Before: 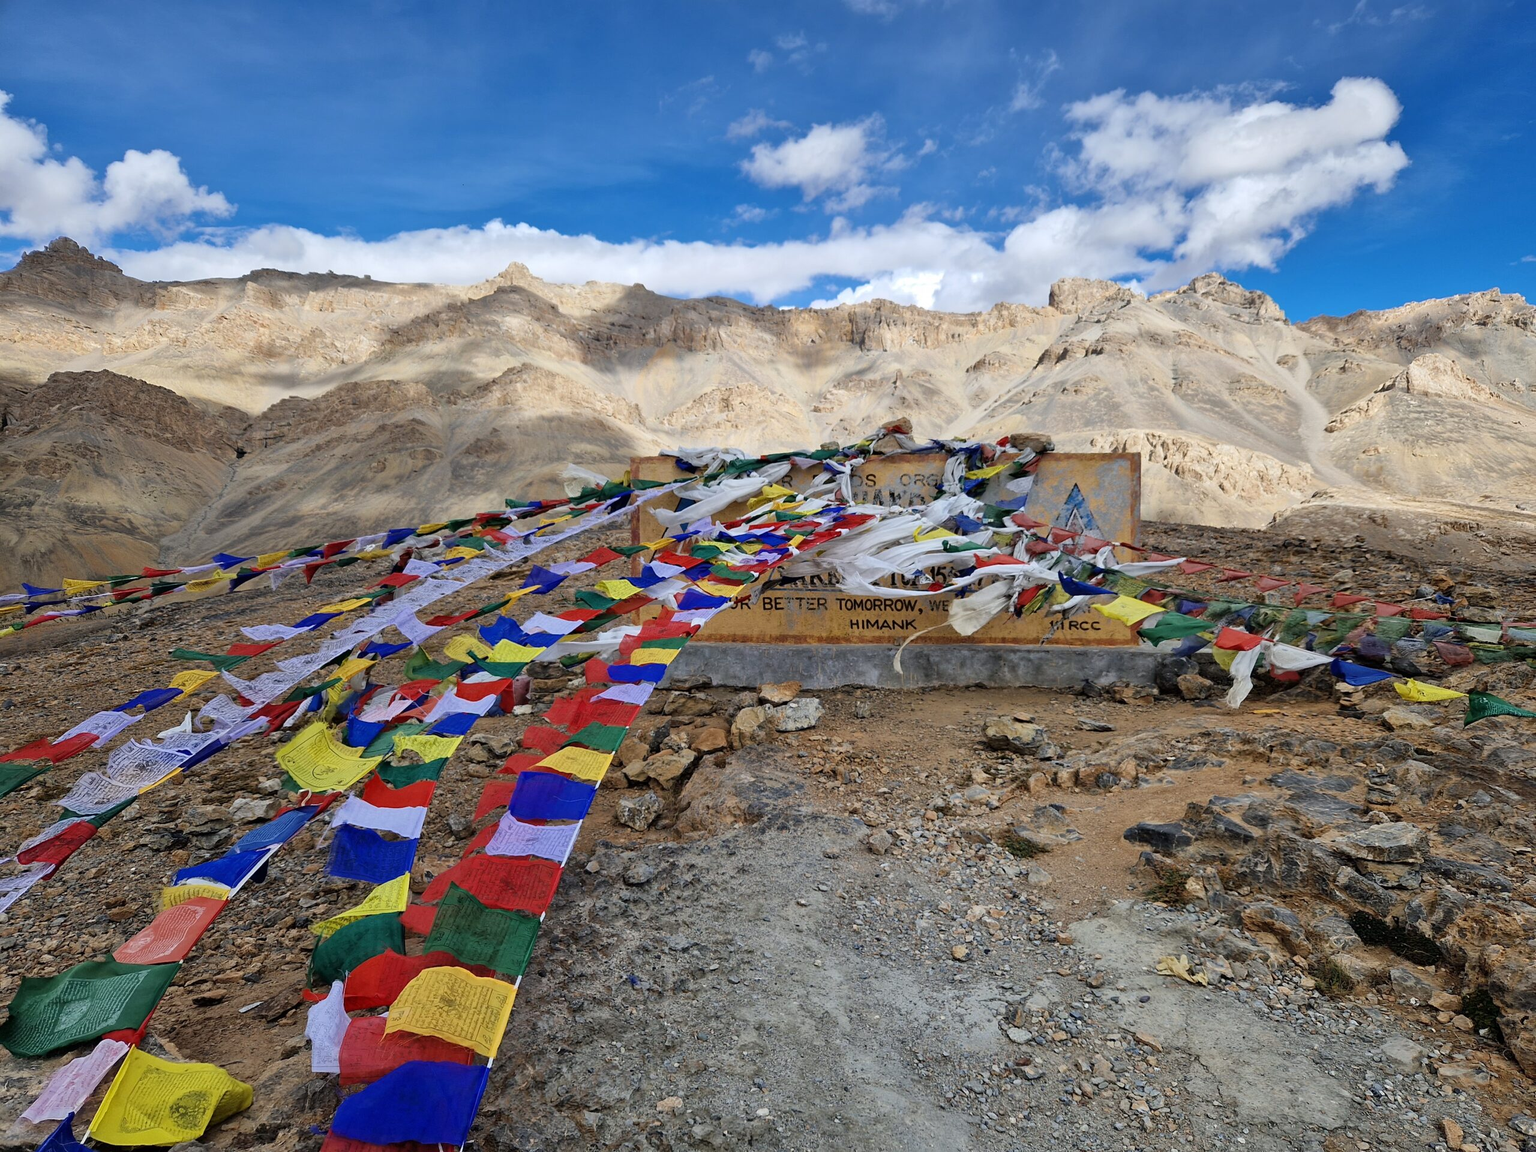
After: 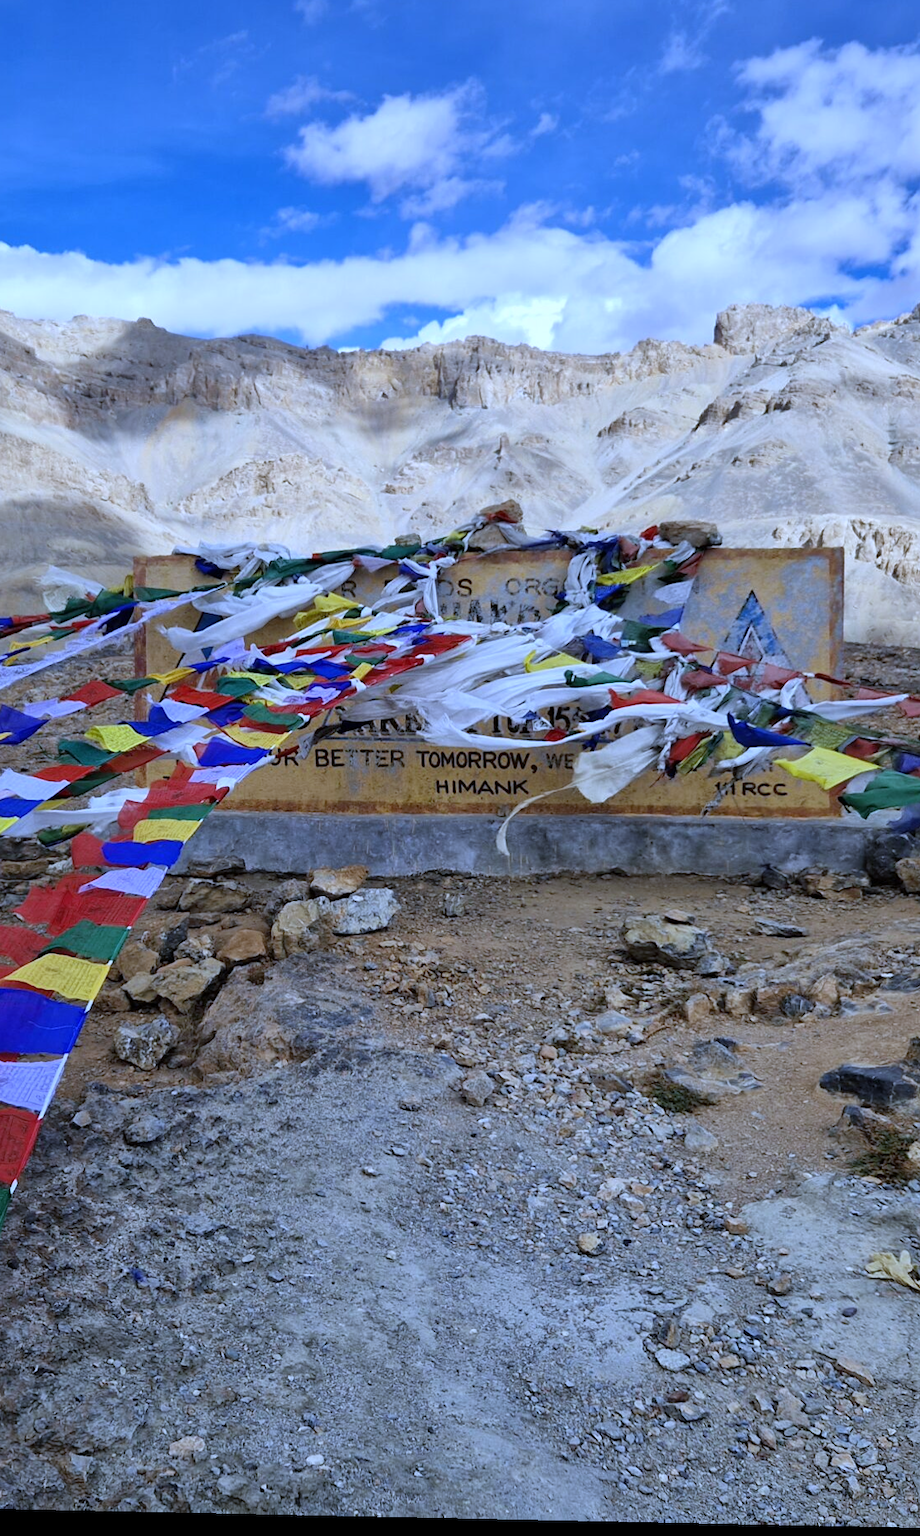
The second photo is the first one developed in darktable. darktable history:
crop: left 33.452%, top 6.025%, right 23.155%
rotate and perspective: lens shift (horizontal) -0.055, automatic cropping off
white balance: red 0.871, blue 1.249
